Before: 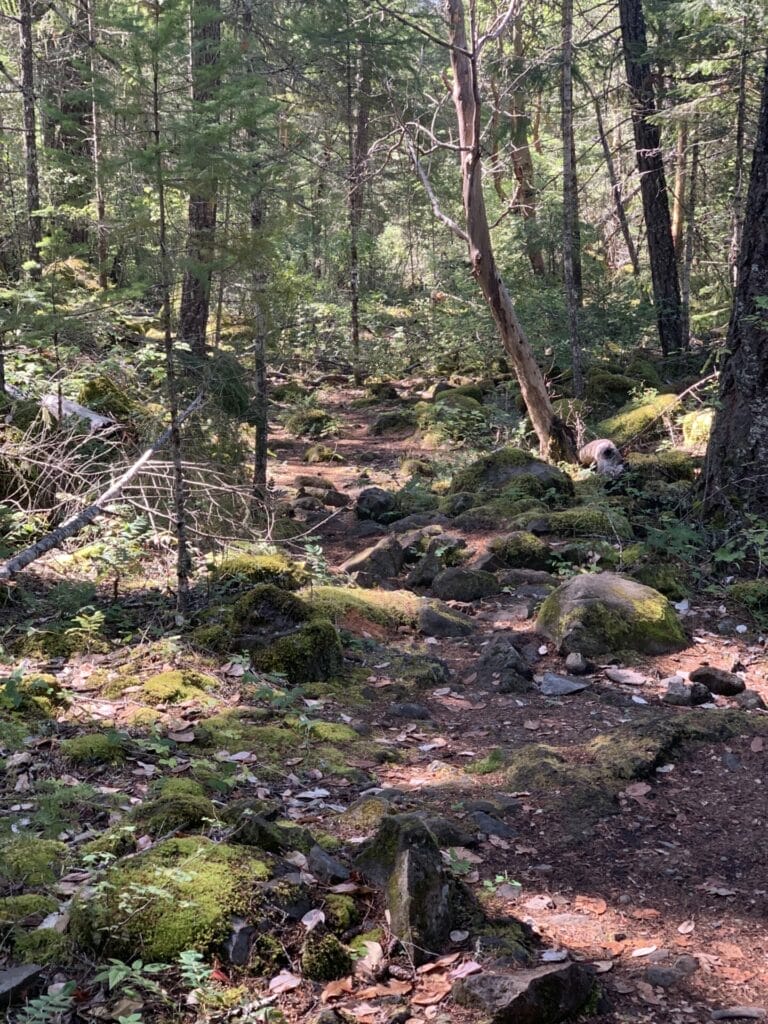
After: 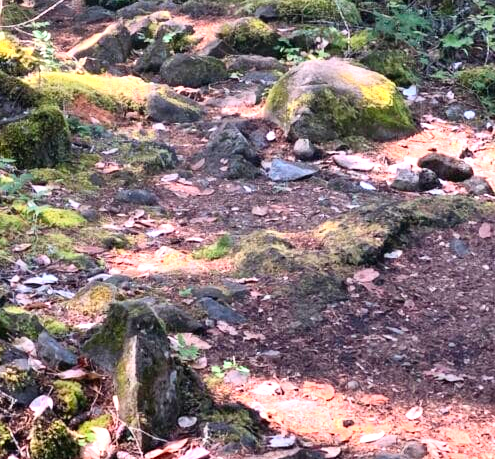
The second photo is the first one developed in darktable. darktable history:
exposure: black level correction 0, exposure 1 EV, compensate highlight preservation false
shadows and highlights: soften with gaussian
crop and rotate: left 35.439%, top 50.243%, bottom 4.889%
contrast brightness saturation: contrast 0.197, brightness 0.17, saturation 0.218
